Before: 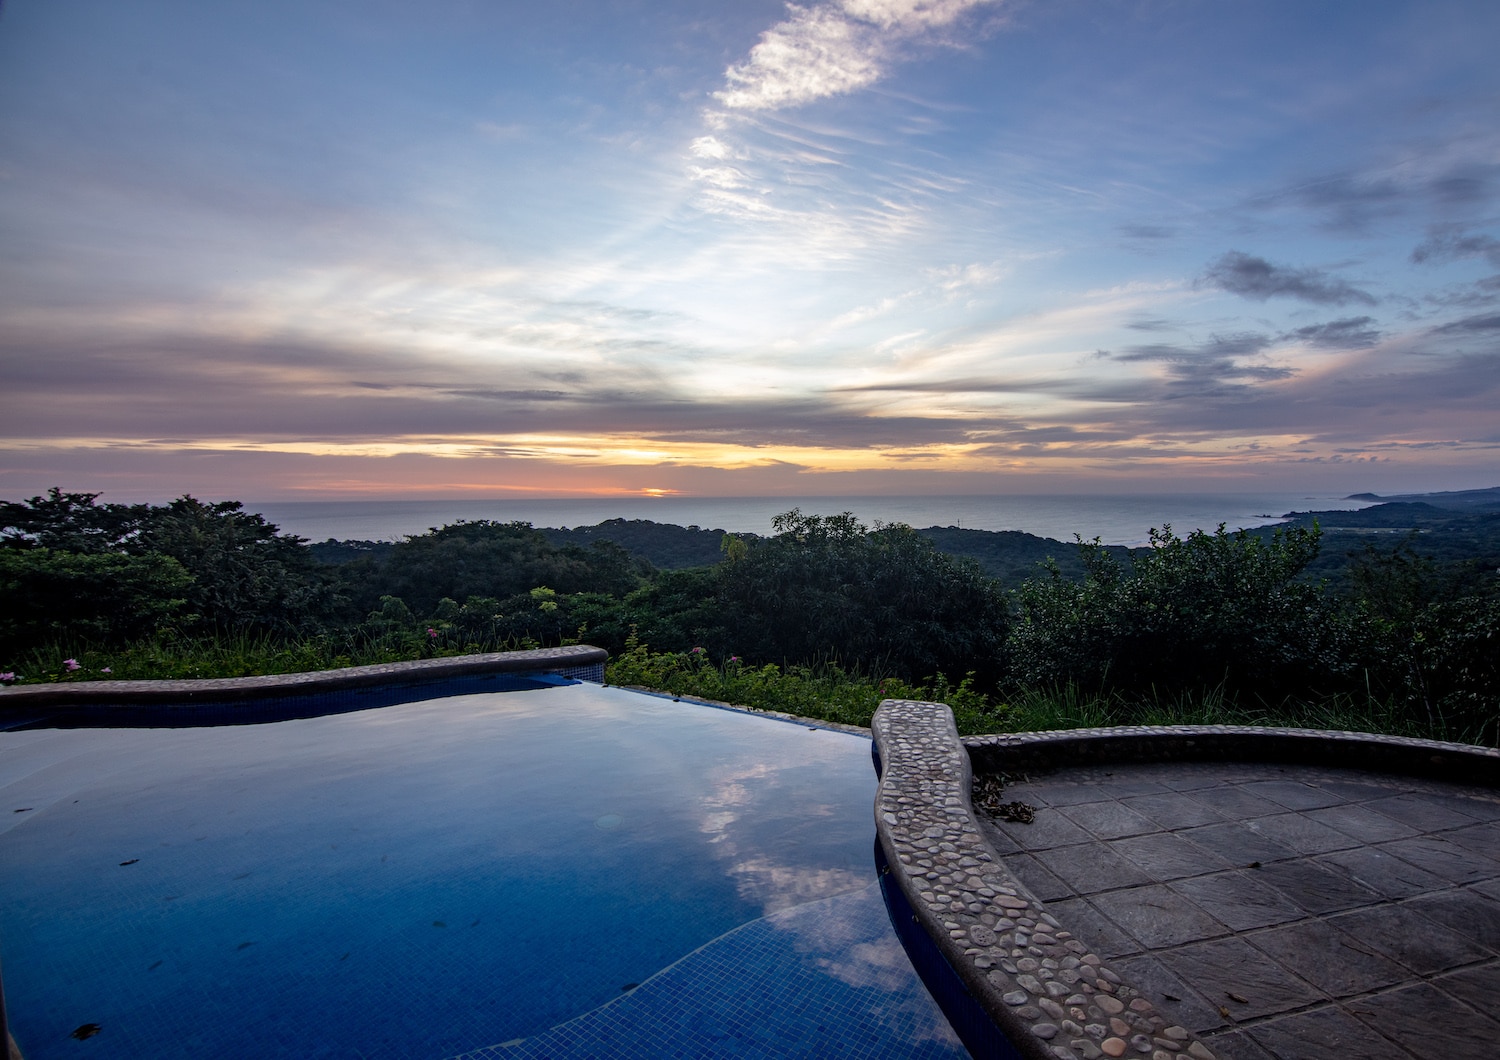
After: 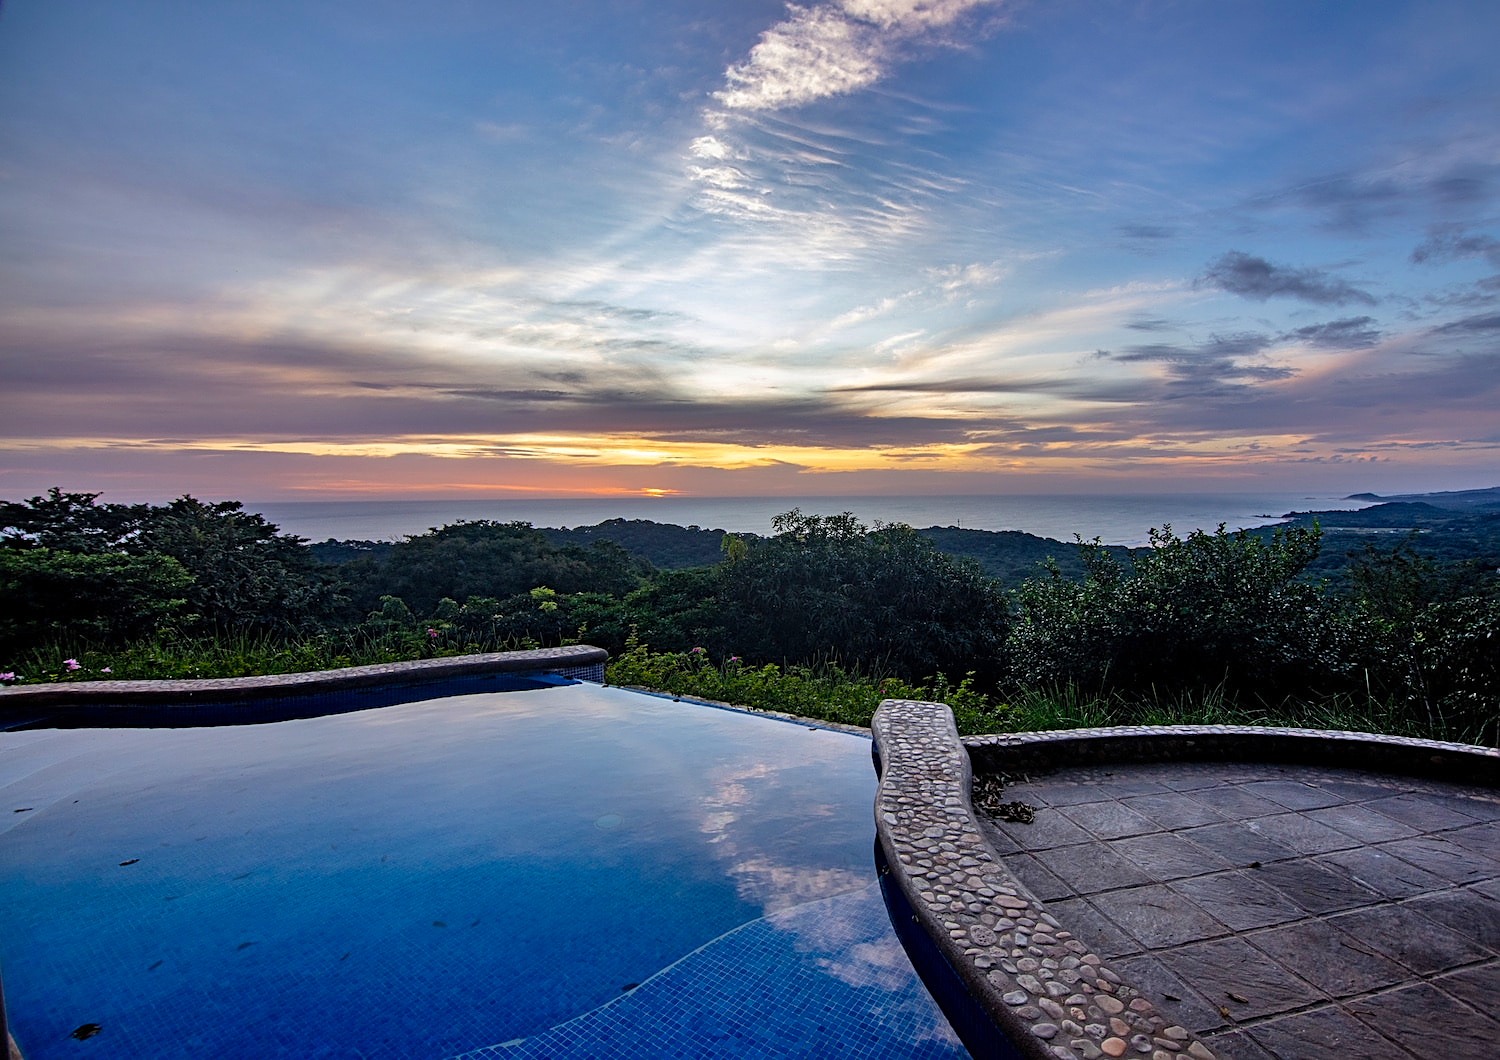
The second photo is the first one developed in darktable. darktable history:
sharpen: on, module defaults
color balance rgb: perceptual saturation grading › global saturation 20%, global vibrance 20%
shadows and highlights: white point adjustment 0.1, highlights -70, soften with gaussian
